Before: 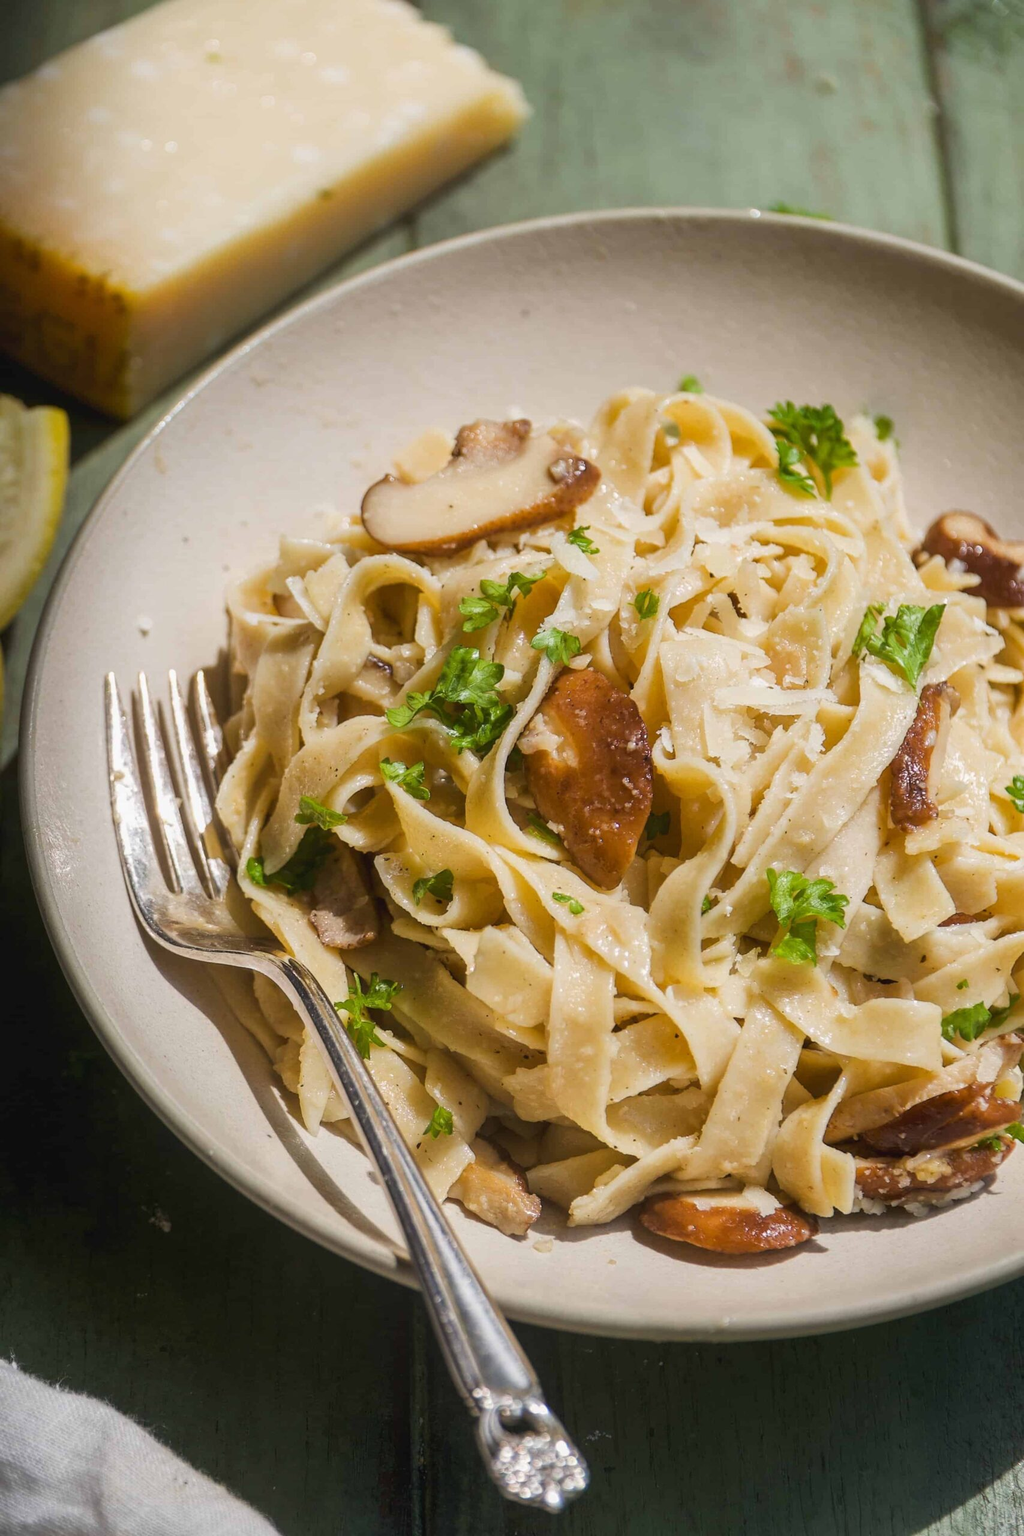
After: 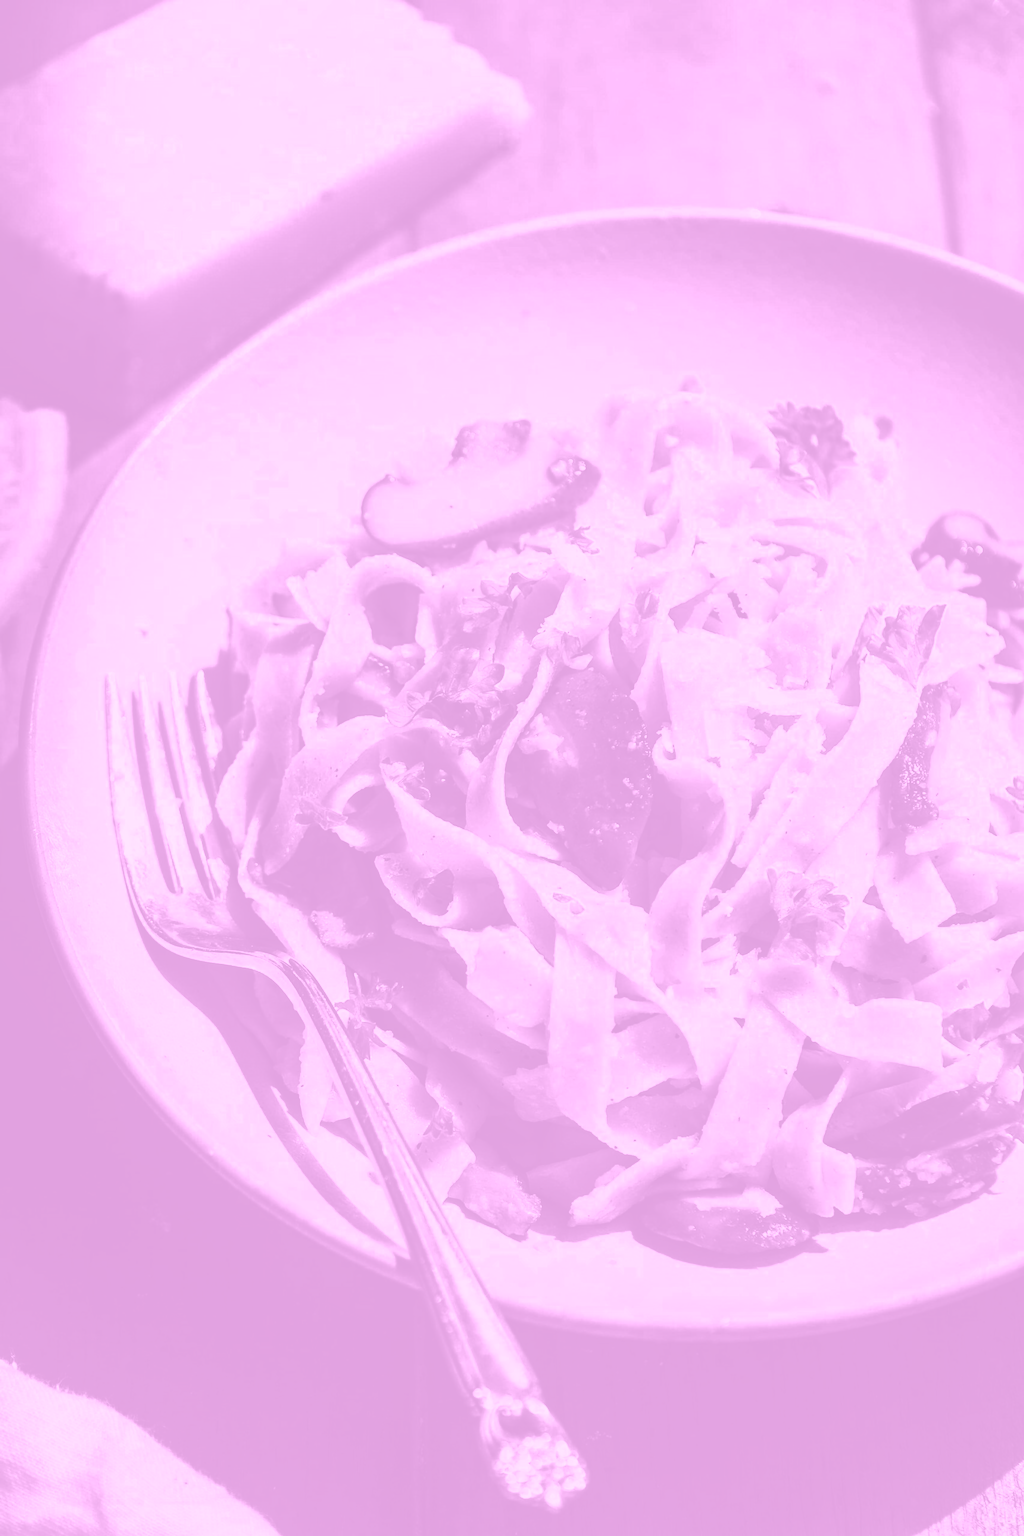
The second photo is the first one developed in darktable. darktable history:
color balance: lift [1.005, 1.002, 0.998, 0.998], gamma [1, 1.021, 1.02, 0.979], gain [0.923, 1.066, 1.056, 0.934]
contrast brightness saturation: contrast 0.83, brightness 0.59, saturation 0.59
color balance rgb: perceptual saturation grading › global saturation 20%, perceptual saturation grading › highlights -25%, perceptual saturation grading › shadows 50%
colorize: hue 331.2°, saturation 75%, source mix 30.28%, lightness 70.52%, version 1
color zones: curves: ch0 [(0.11, 0.396) (0.195, 0.36) (0.25, 0.5) (0.303, 0.412) (0.357, 0.544) (0.75, 0.5) (0.967, 0.328)]; ch1 [(0, 0.468) (0.112, 0.512) (0.202, 0.6) (0.25, 0.5) (0.307, 0.352) (0.357, 0.544) (0.75, 0.5) (0.963, 0.524)]
tone equalizer: -8 EV 0.25 EV, -7 EV 0.417 EV, -6 EV 0.417 EV, -5 EV 0.25 EV, -3 EV -0.25 EV, -2 EV -0.417 EV, -1 EV -0.417 EV, +0 EV -0.25 EV, edges refinement/feathering 500, mask exposure compensation -1.57 EV, preserve details guided filter
rgb curve: curves: ch0 [(0, 0.186) (0.314, 0.284) (0.775, 0.708) (1, 1)], compensate middle gray true, preserve colors none
